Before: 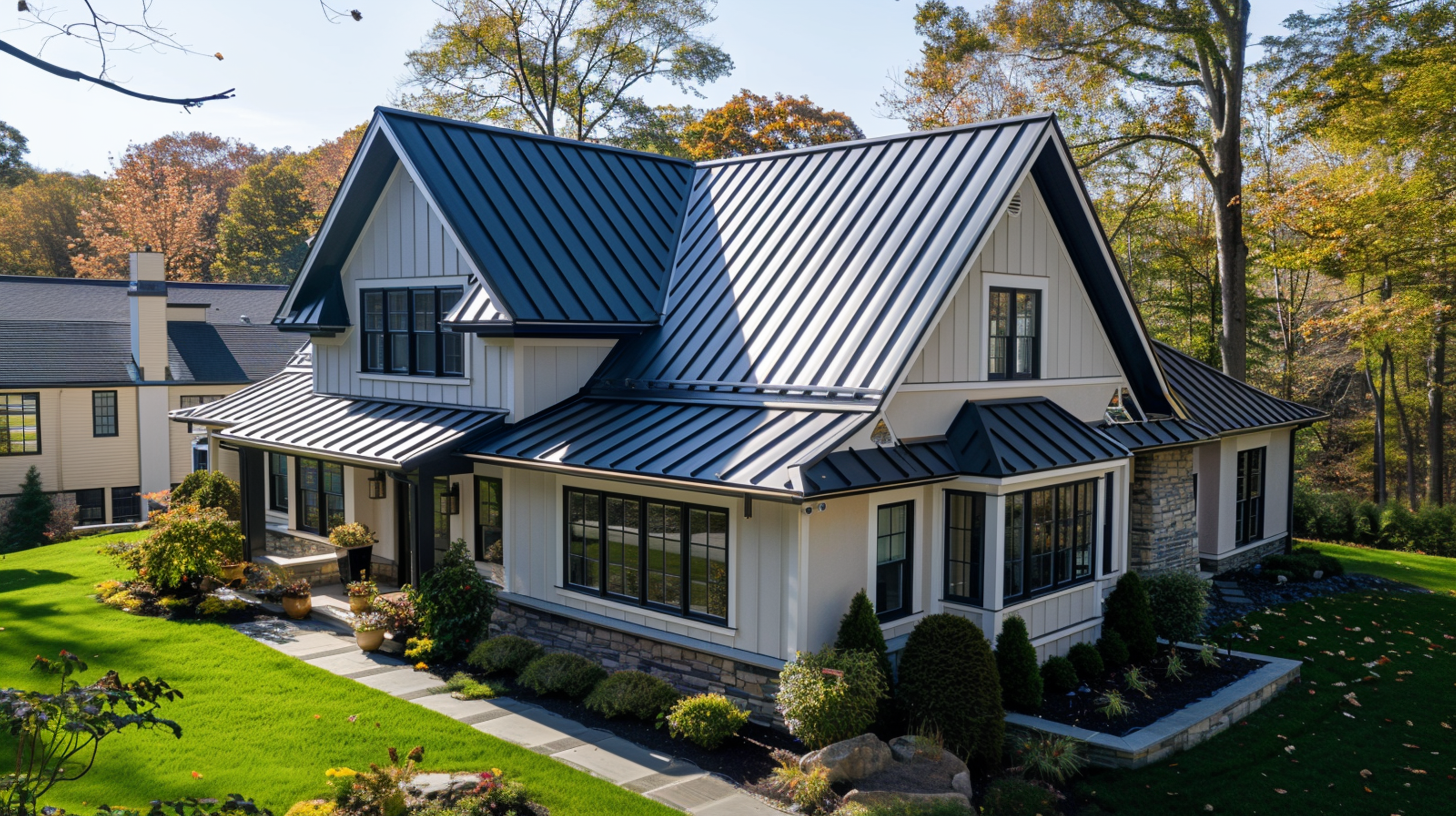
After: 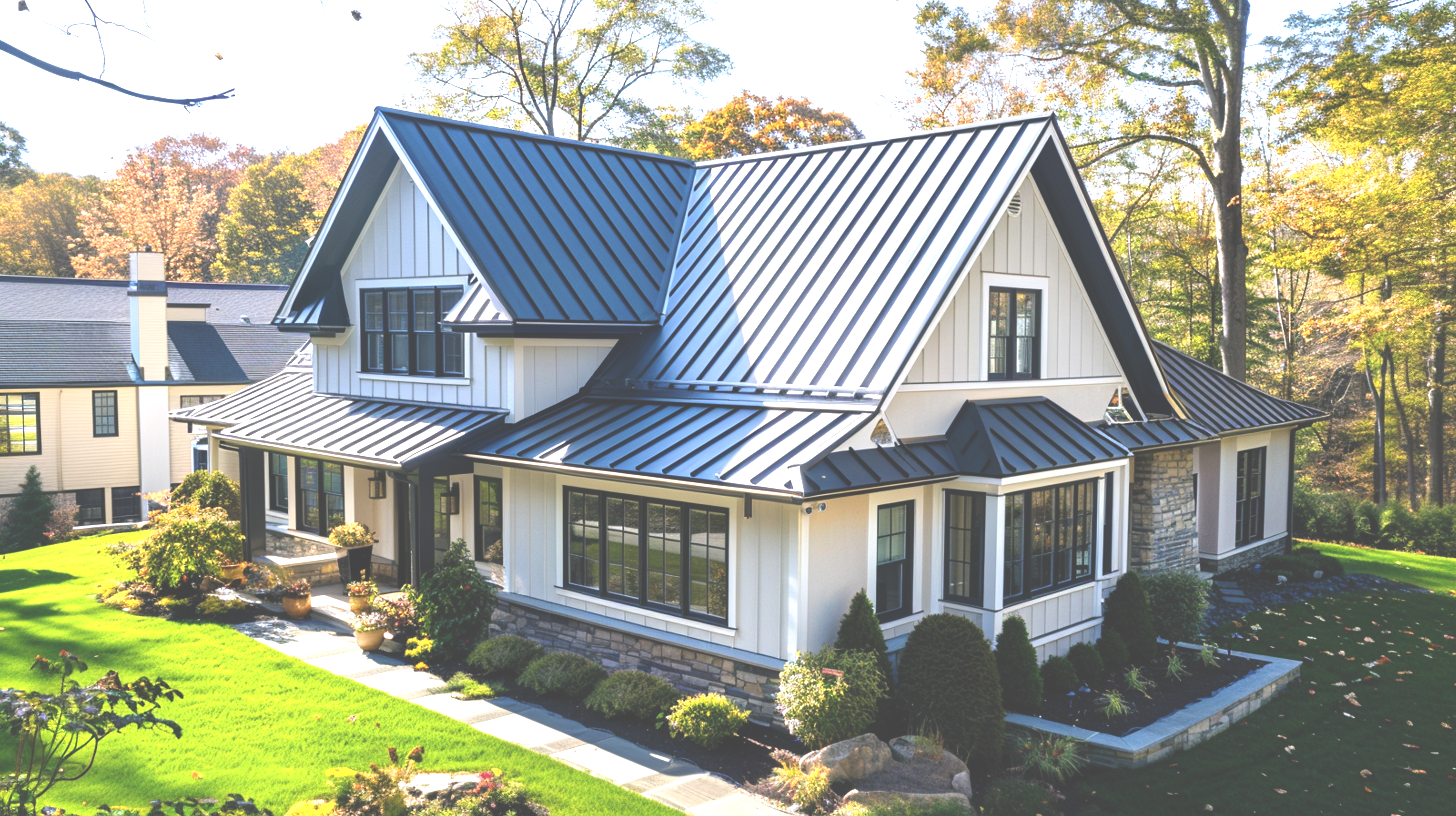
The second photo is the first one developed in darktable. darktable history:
exposure: black level correction -0.023, exposure 1.397 EV, compensate highlight preservation false
